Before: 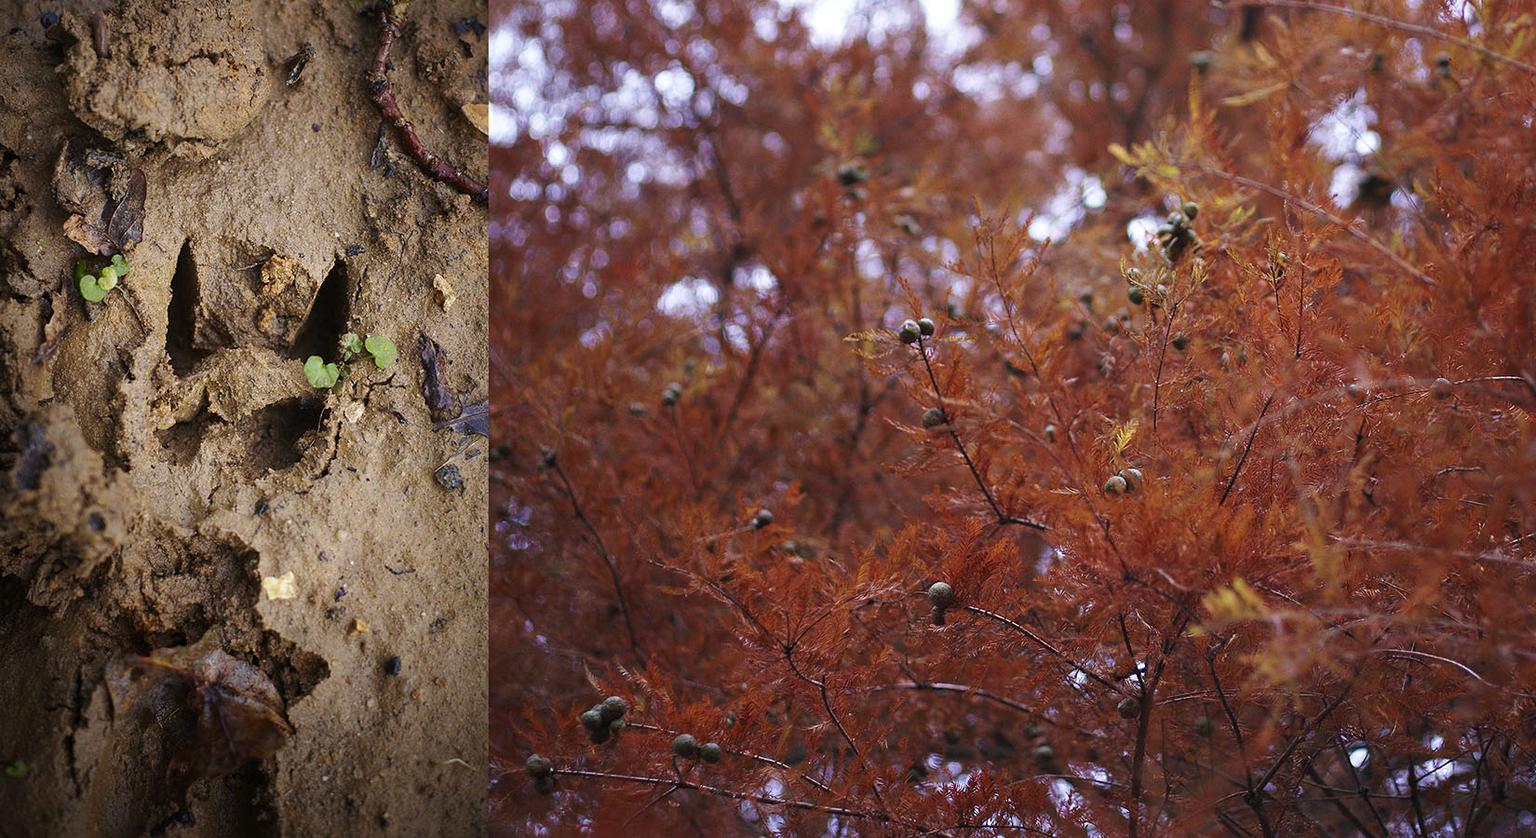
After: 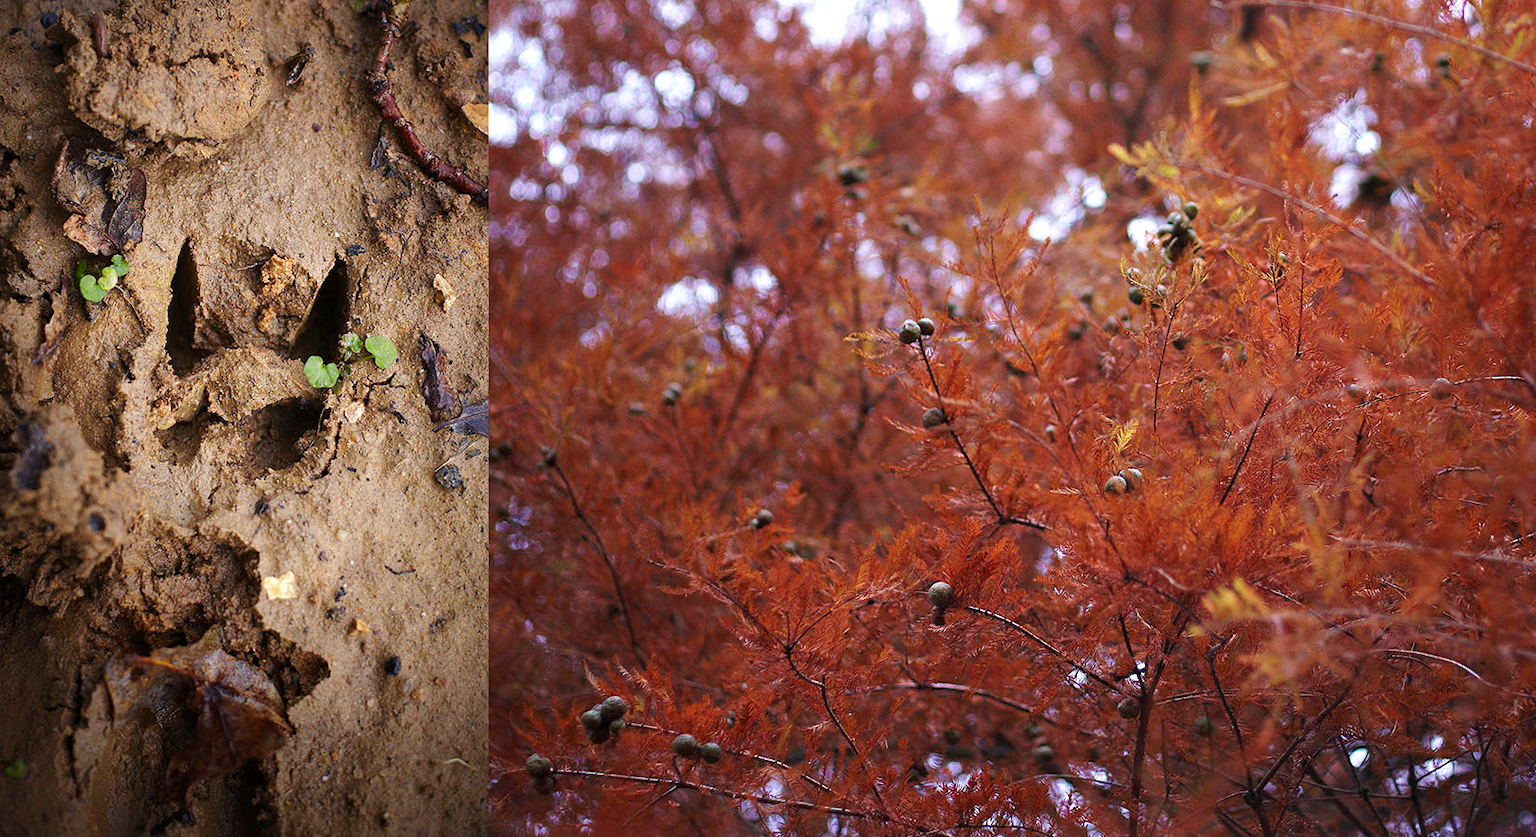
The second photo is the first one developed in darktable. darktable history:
shadows and highlights: shadows 63.04, white point adjustment 0.548, highlights -33.99, compress 83.97%
exposure: exposure 0.233 EV, compensate highlight preservation false
